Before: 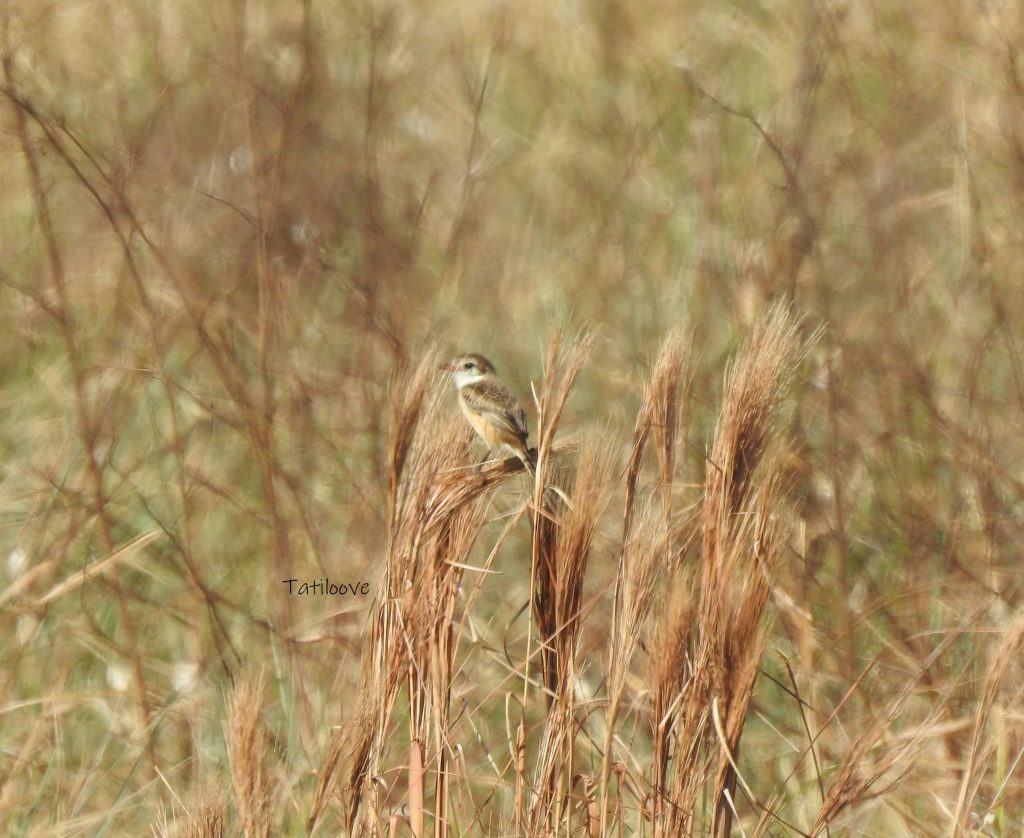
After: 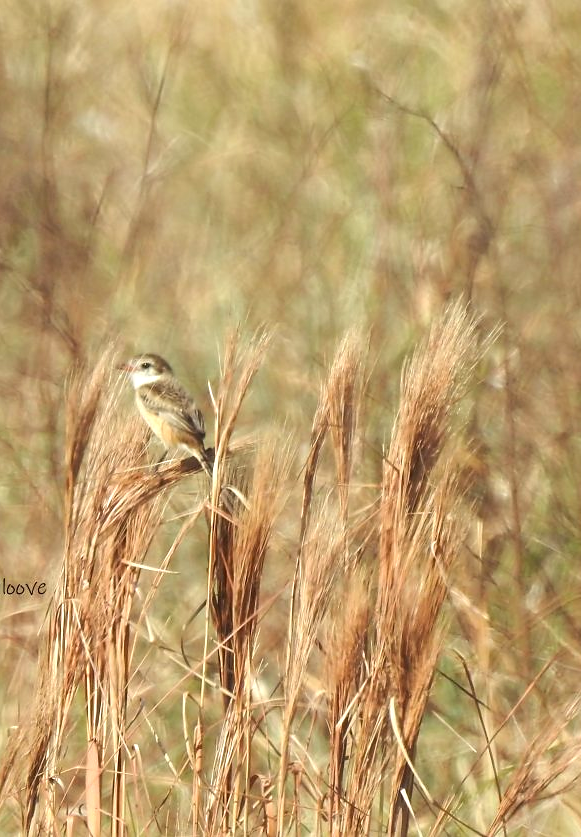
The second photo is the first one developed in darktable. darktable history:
sharpen: radius 1.47, amount 0.41, threshold 1.607
exposure: exposure 0.379 EV, compensate highlight preservation false
crop: left 31.585%, top 0.023%, right 11.611%
tone curve: curves: ch0 [(0, 0) (0.003, 0.003) (0.011, 0.011) (0.025, 0.025) (0.044, 0.044) (0.069, 0.068) (0.1, 0.099) (0.136, 0.134) (0.177, 0.175) (0.224, 0.222) (0.277, 0.274) (0.335, 0.331) (0.399, 0.395) (0.468, 0.463) (0.543, 0.554) (0.623, 0.632) (0.709, 0.716) (0.801, 0.805) (0.898, 0.9) (1, 1)], color space Lab, independent channels, preserve colors none
